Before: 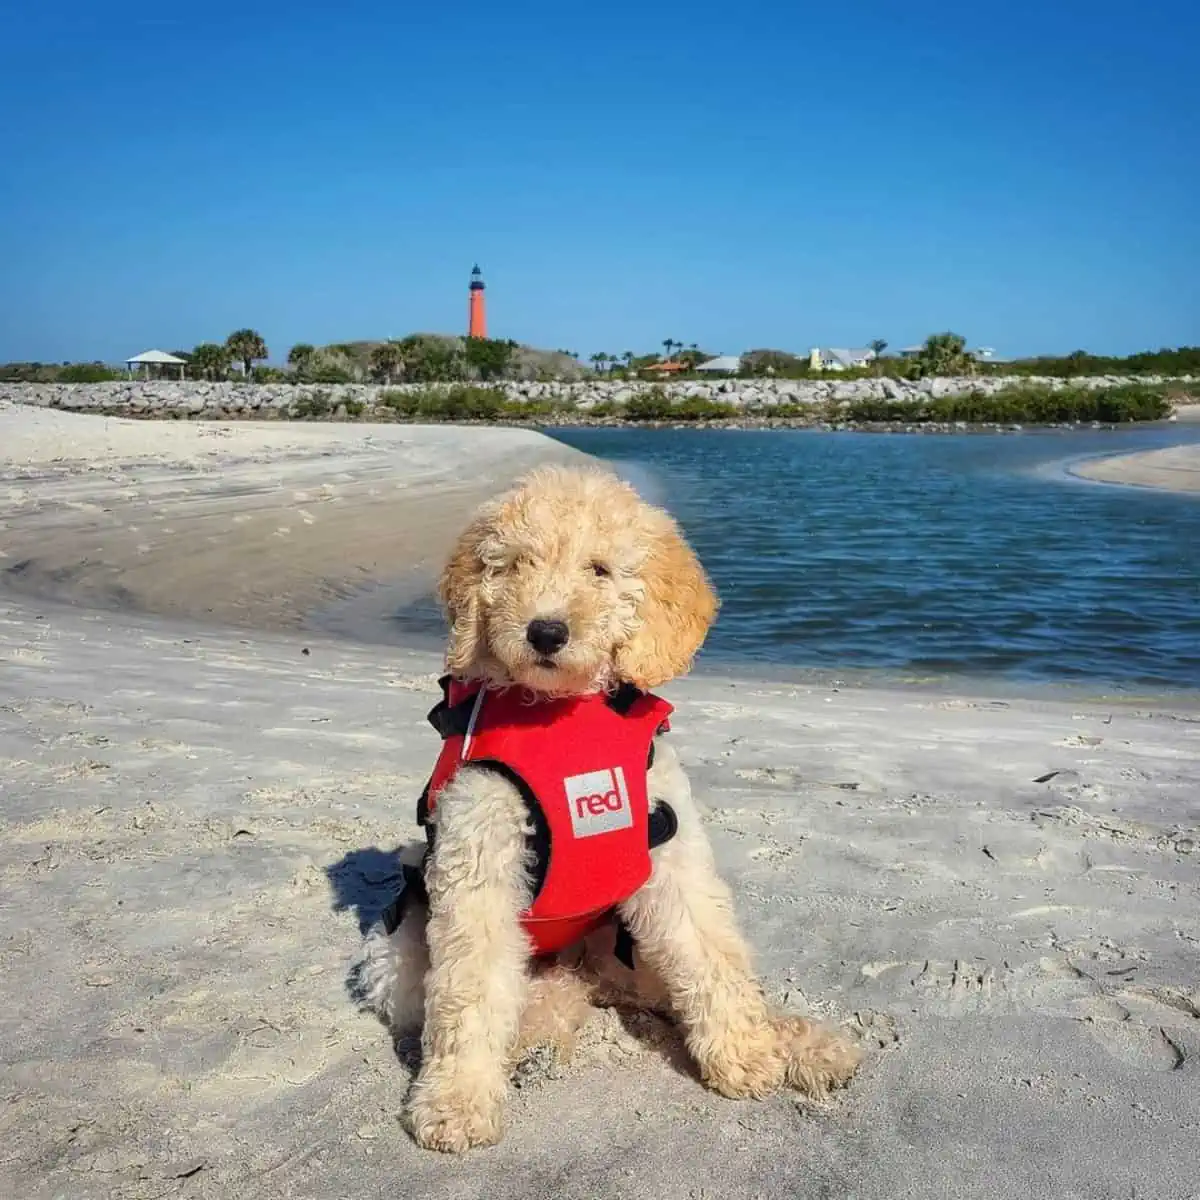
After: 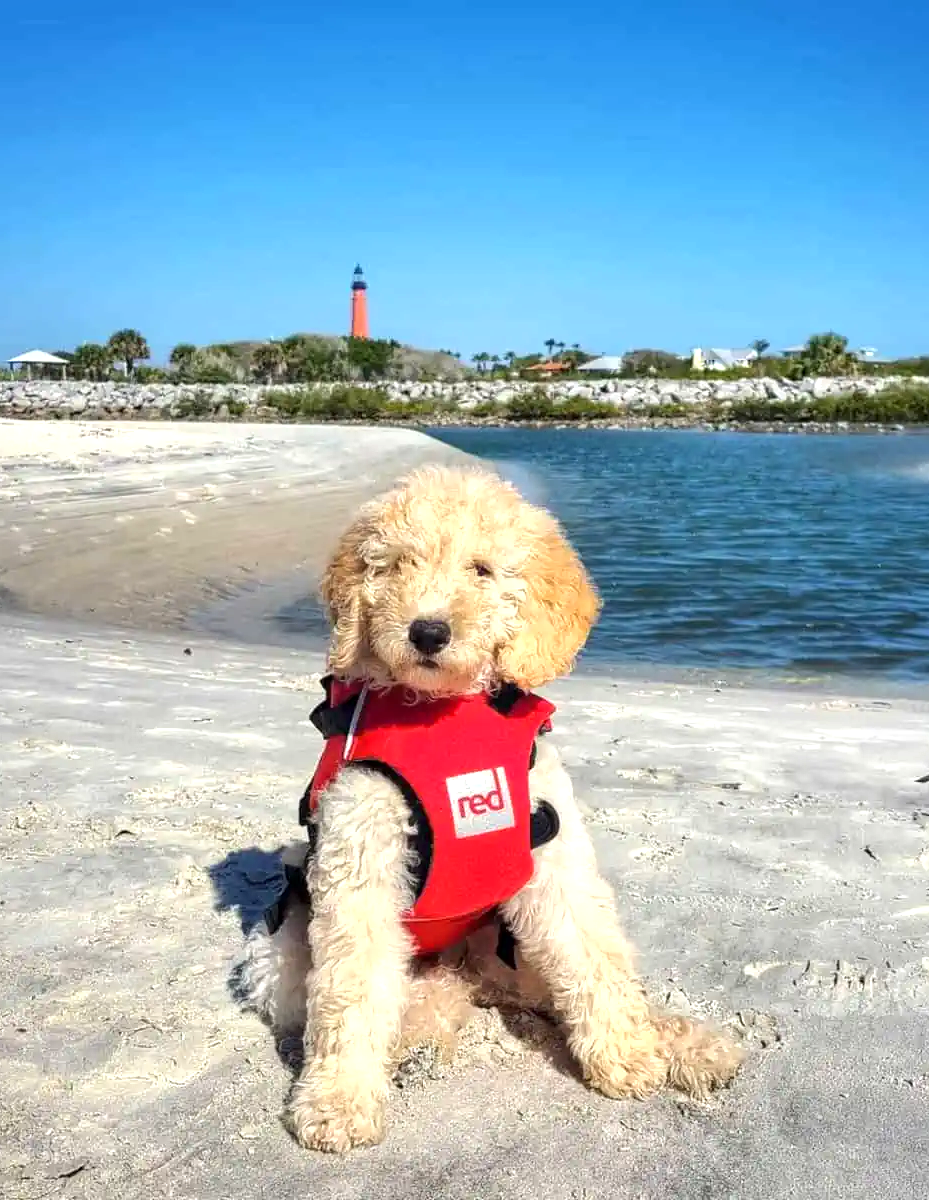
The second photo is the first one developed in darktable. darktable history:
crop: left 9.88%, right 12.664%
local contrast: highlights 100%, shadows 100%, detail 120%, midtone range 0.2
exposure: exposure 0.6 EV, compensate highlight preservation false
